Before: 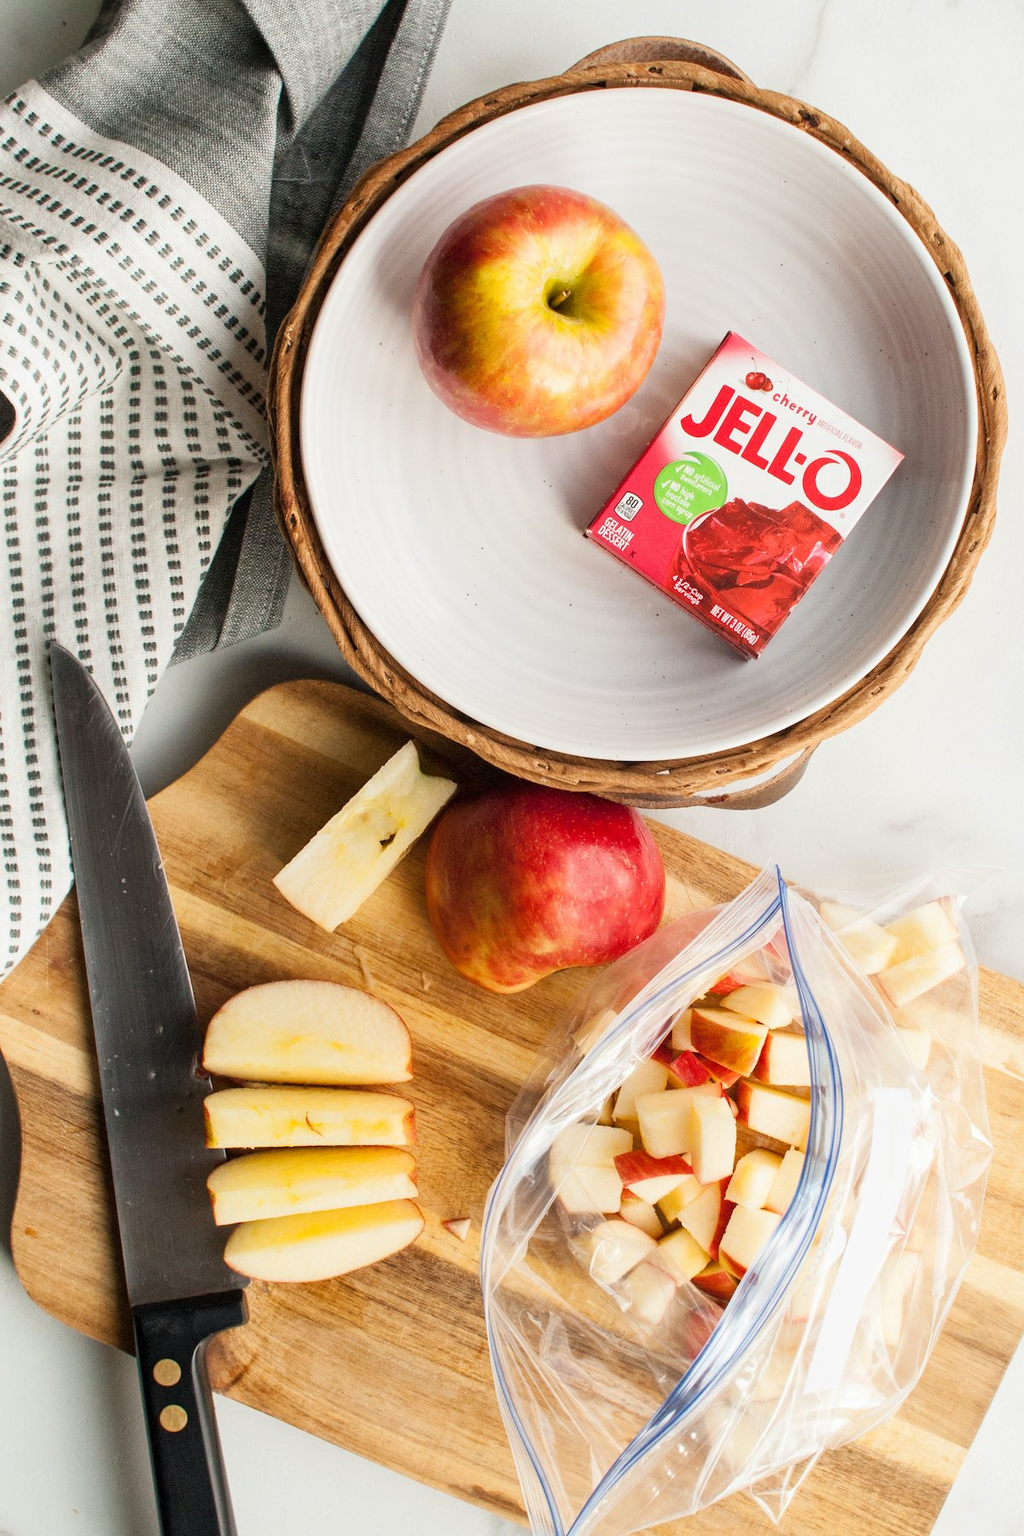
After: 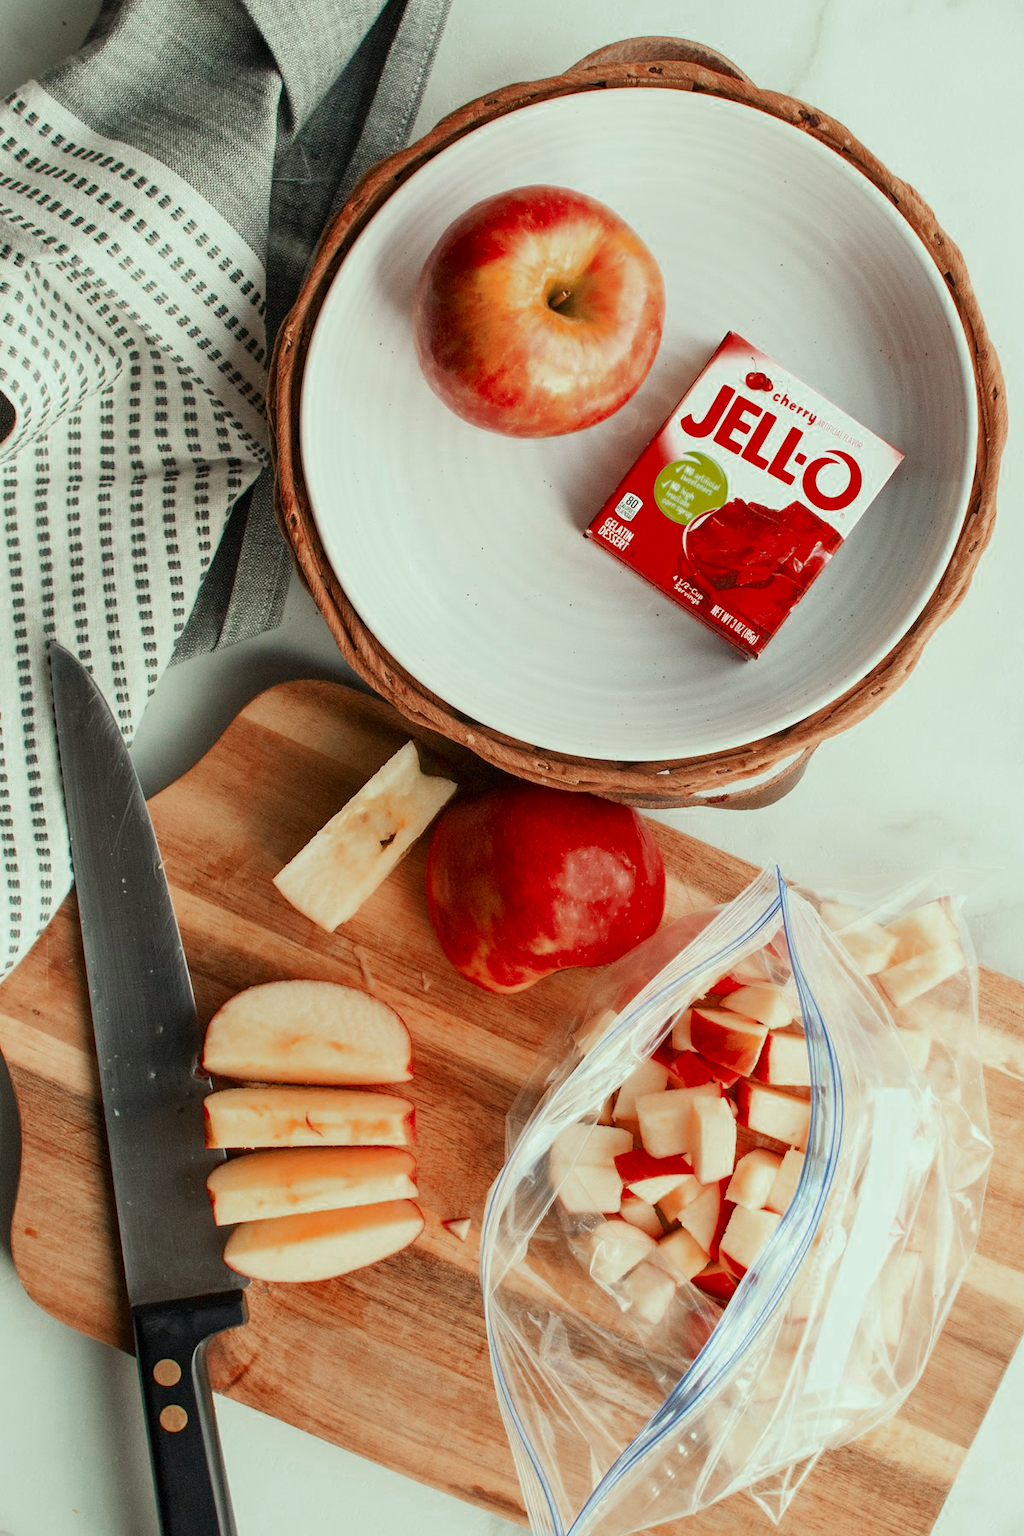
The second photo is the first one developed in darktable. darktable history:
color zones: curves: ch0 [(0, 0.299) (0.25, 0.383) (0.456, 0.352) (0.736, 0.571)]; ch1 [(0, 0.63) (0.151, 0.568) (0.254, 0.416) (0.47, 0.558) (0.732, 0.37) (0.909, 0.492)]; ch2 [(0.004, 0.604) (0.158, 0.443) (0.257, 0.403) (0.761, 0.468)]
color correction: highlights a* -8, highlights b* 3.1
